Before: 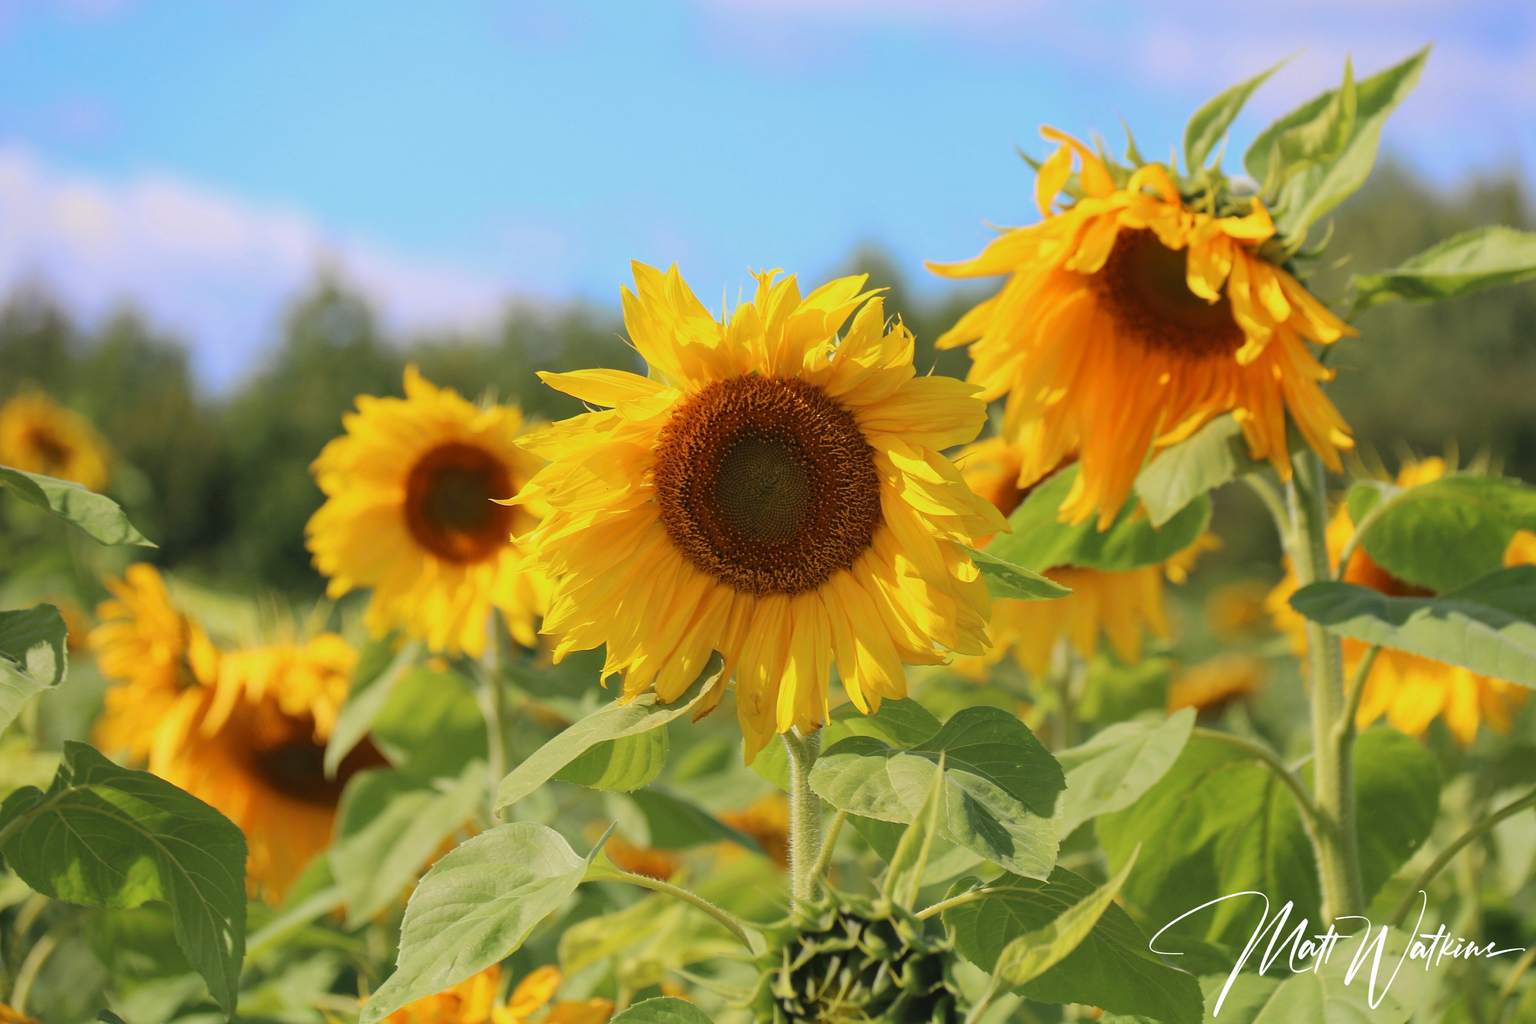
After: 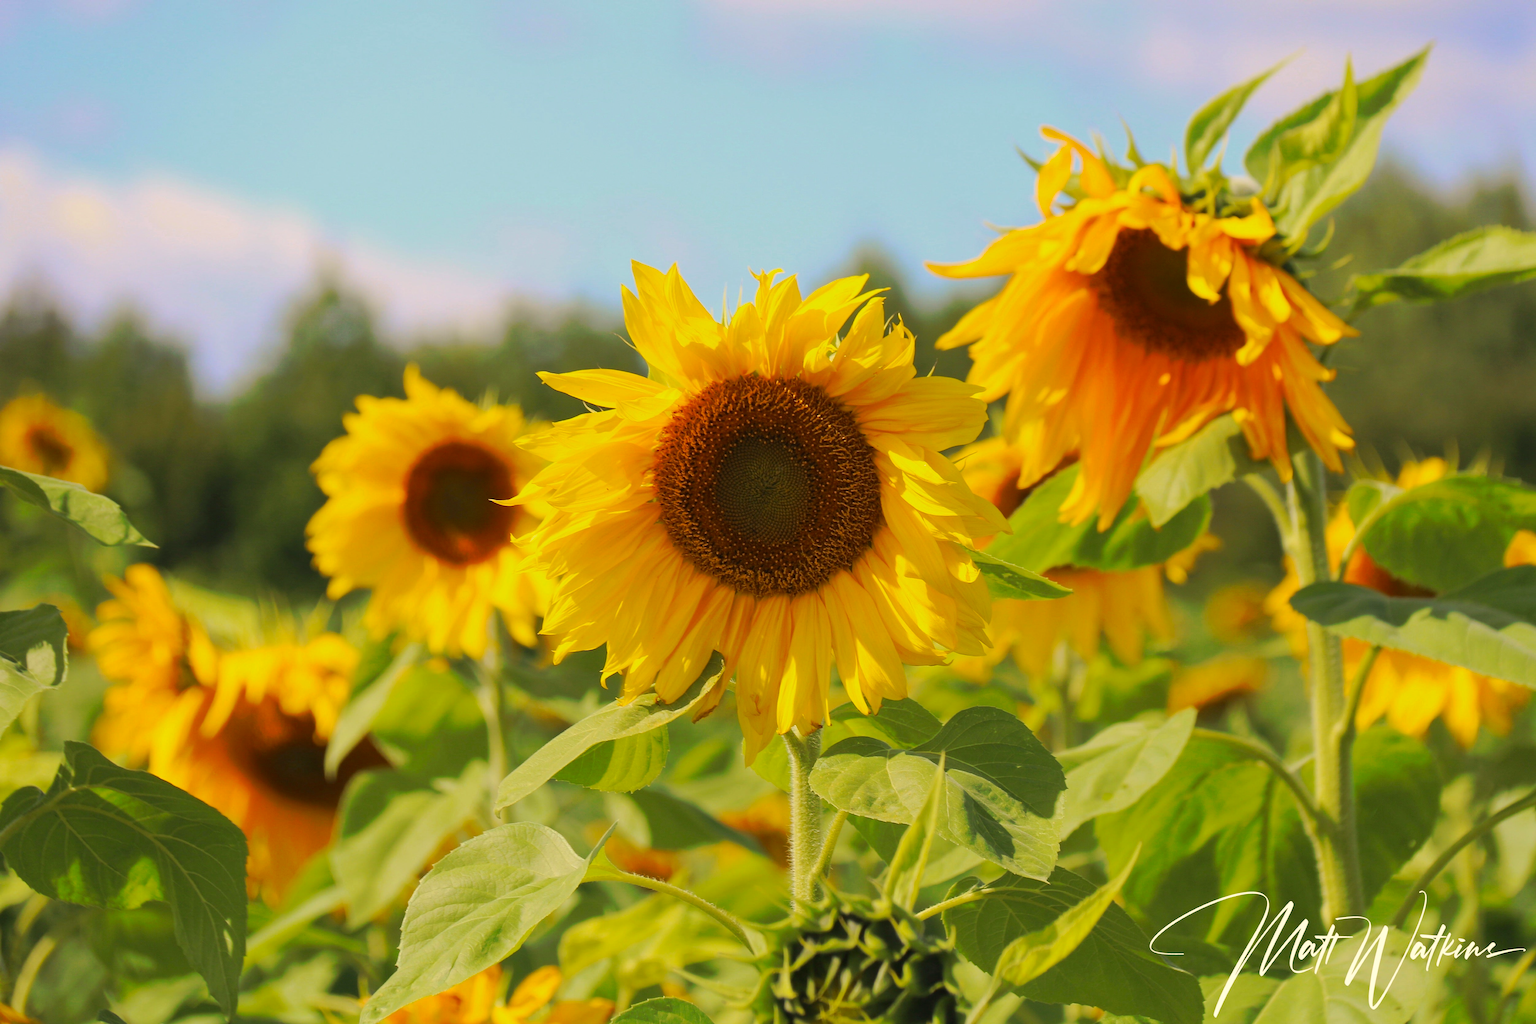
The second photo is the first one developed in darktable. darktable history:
color correction: highlights a* 1.39, highlights b* 17.83
tone curve: curves: ch0 [(0, 0) (0.003, 0.003) (0.011, 0.011) (0.025, 0.024) (0.044, 0.042) (0.069, 0.066) (0.1, 0.095) (0.136, 0.129) (0.177, 0.169) (0.224, 0.214) (0.277, 0.264) (0.335, 0.319) (0.399, 0.38) (0.468, 0.446) (0.543, 0.558) (0.623, 0.636) (0.709, 0.719) (0.801, 0.807) (0.898, 0.901) (1, 1)], preserve colors none
